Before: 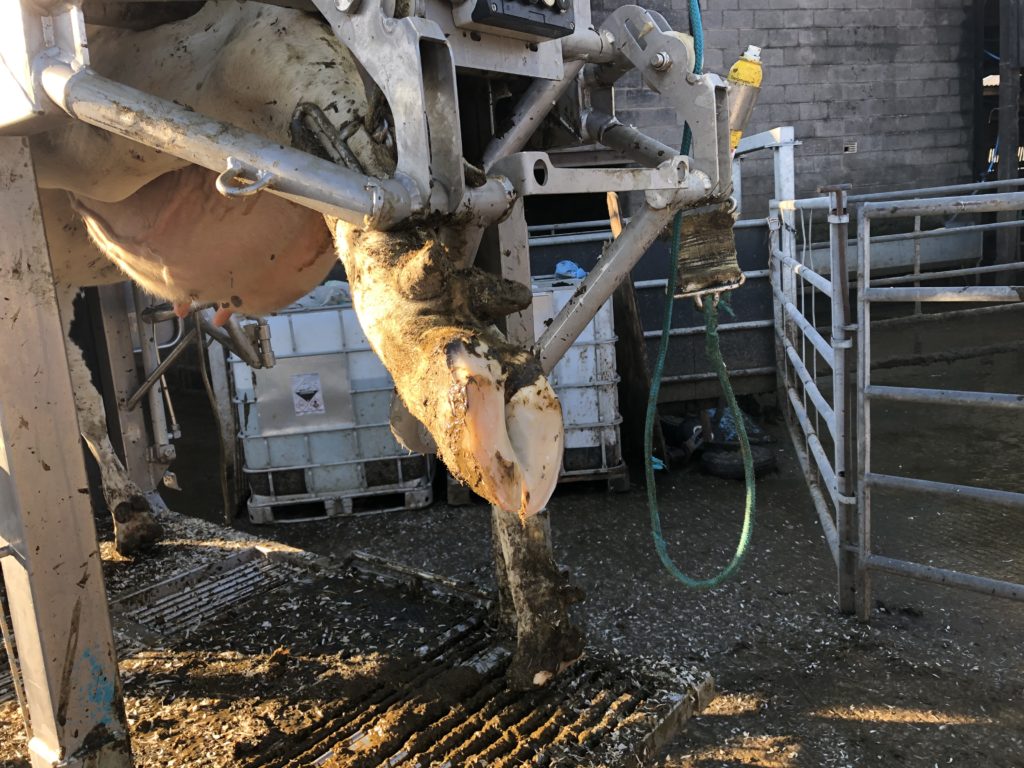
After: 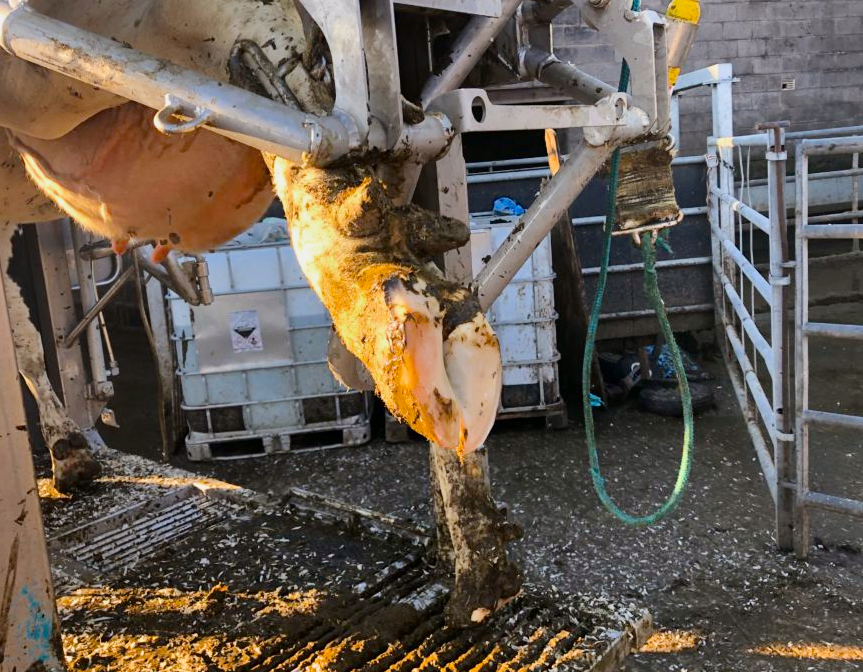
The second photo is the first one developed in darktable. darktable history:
crop: left 6.112%, top 8.277%, right 9.538%, bottom 4.113%
color balance rgb: power › chroma 0.278%, power › hue 22.82°, perceptual saturation grading › global saturation 19.435%, global vibrance -8.584%, contrast -12.936%, saturation formula JzAzBz (2021)
shadows and highlights: low approximation 0.01, soften with gaussian
tone curve: curves: ch0 [(0, 0) (0.004, 0.001) (0.133, 0.112) (0.325, 0.362) (0.832, 0.893) (1, 1)], color space Lab, independent channels, preserve colors none
